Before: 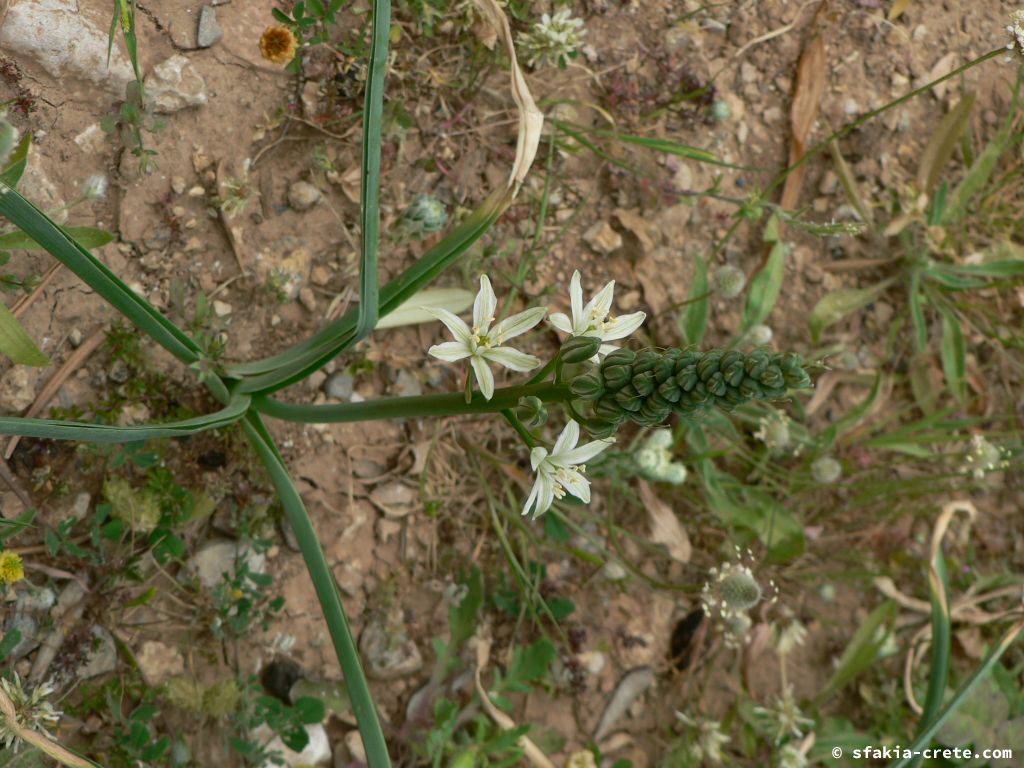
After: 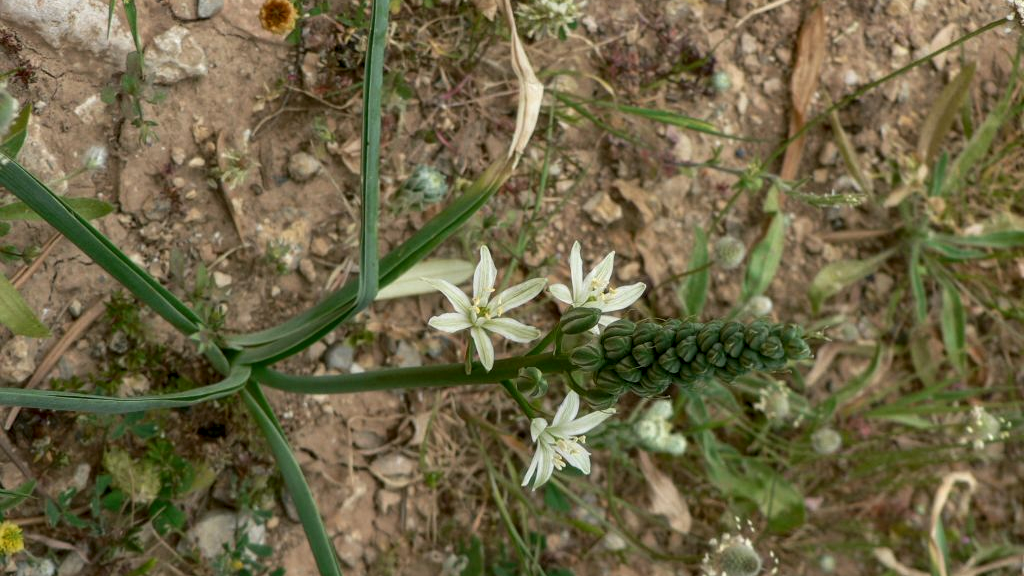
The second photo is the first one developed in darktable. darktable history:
crop: top 3.857%, bottom 21.132%
local contrast: detail 130%
white balance: emerald 1
